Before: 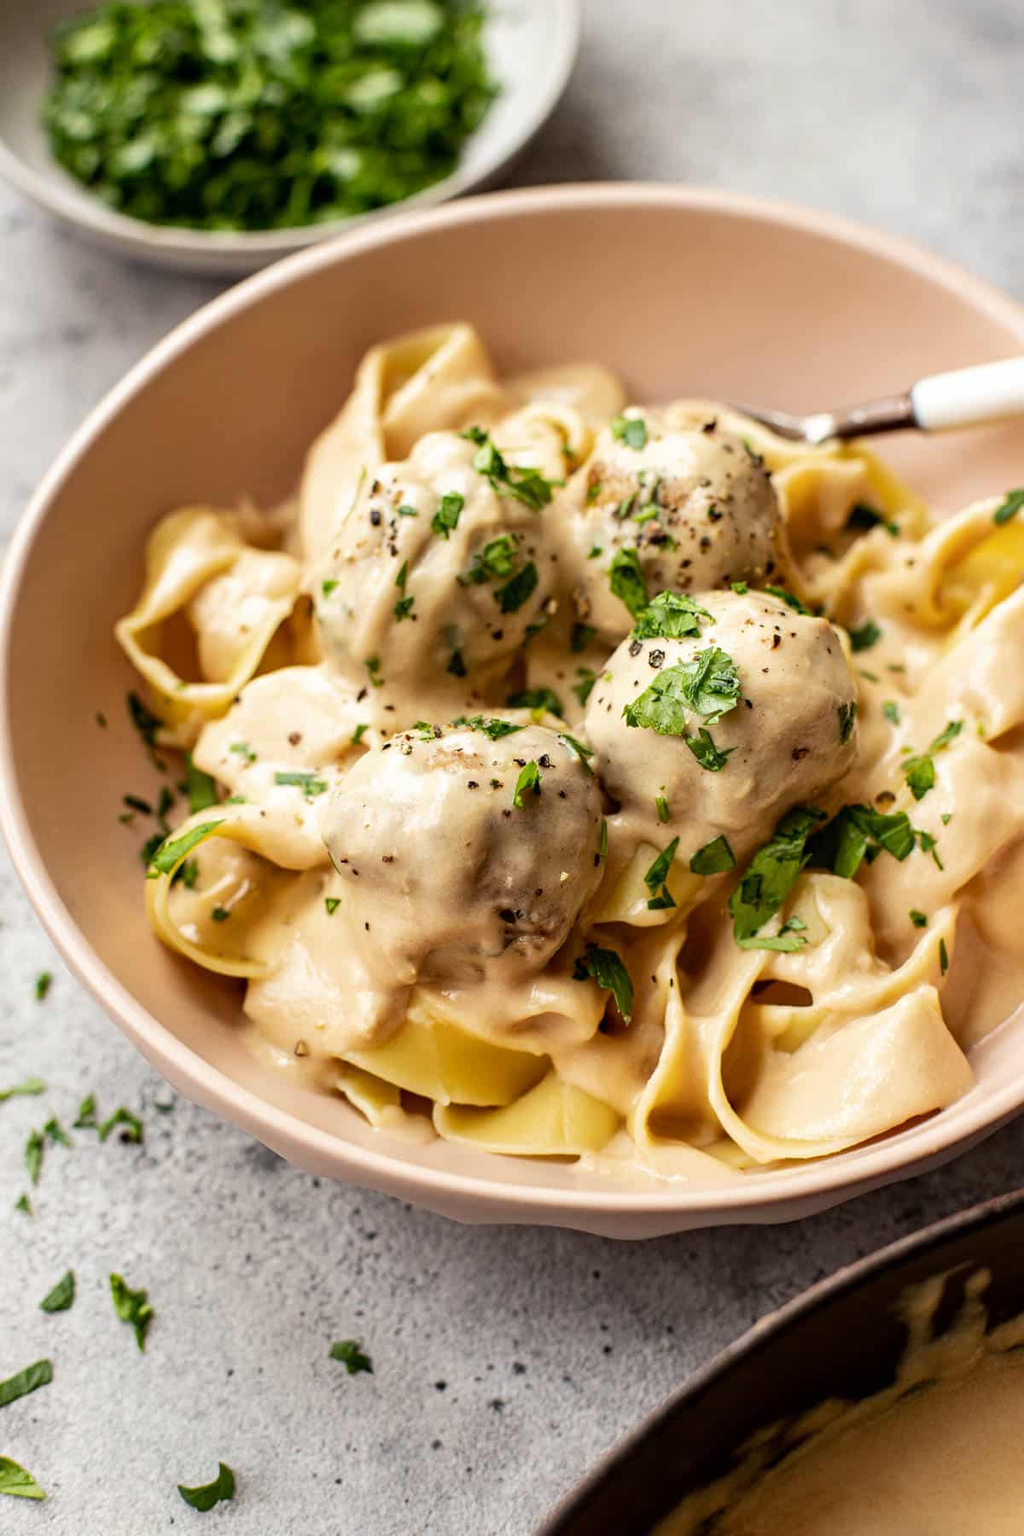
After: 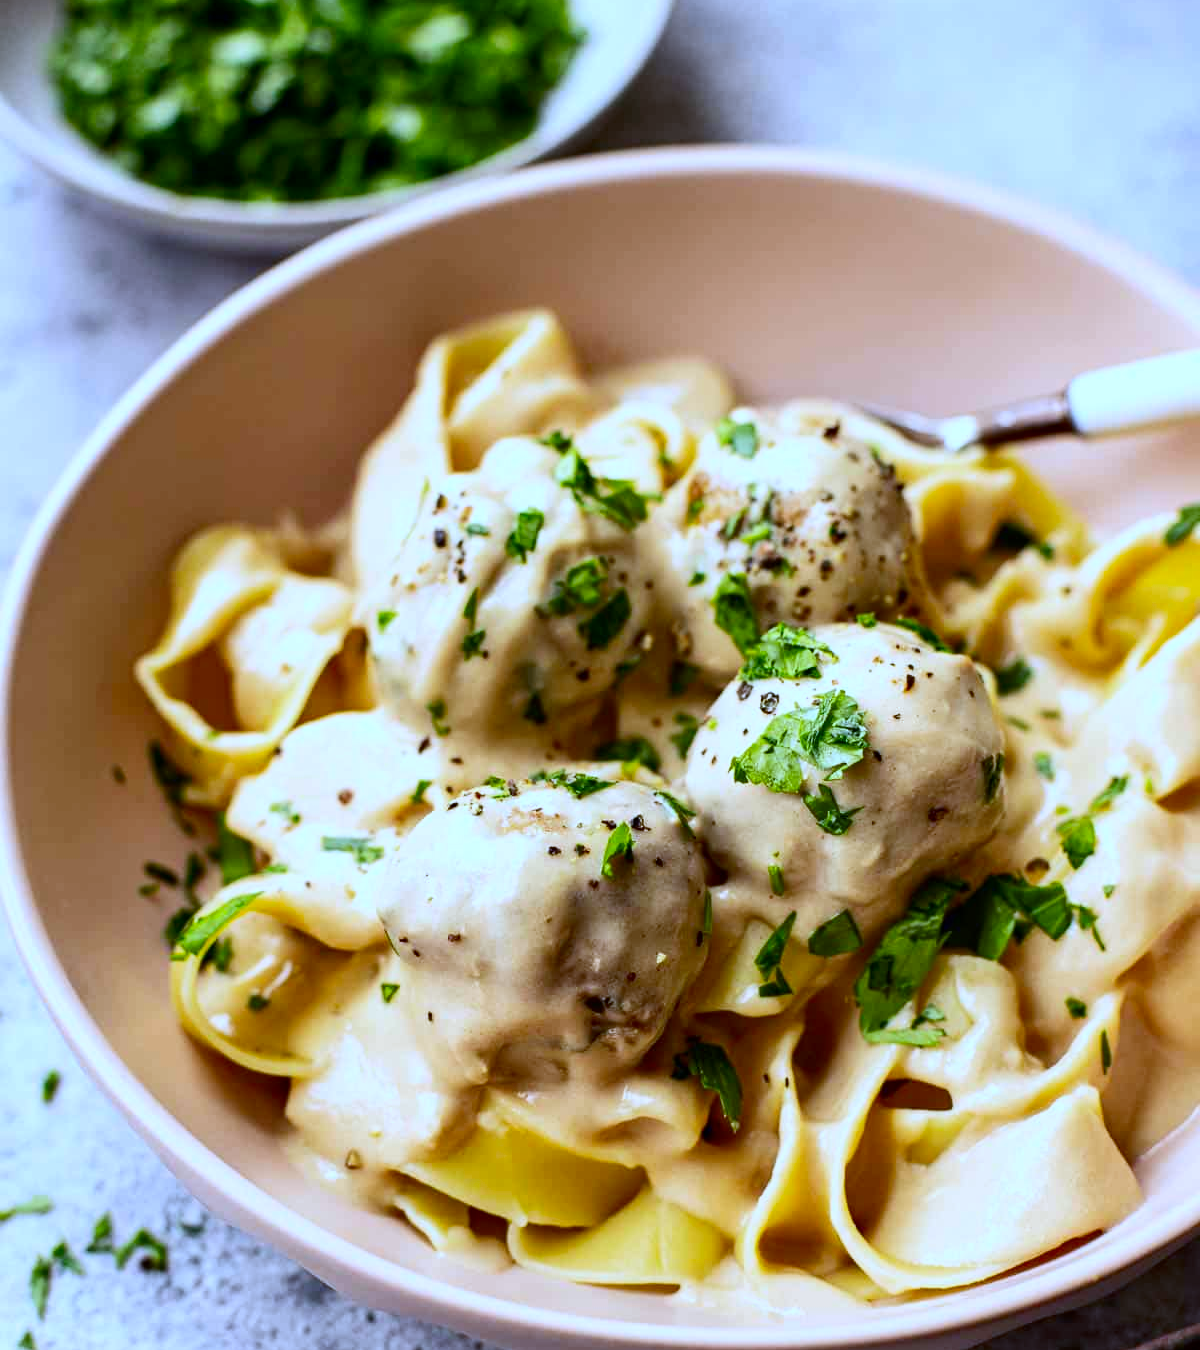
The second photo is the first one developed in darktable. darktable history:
contrast brightness saturation: contrast 0.16, saturation 0.32
crop: top 3.857%, bottom 21.132%
white balance: red 0.871, blue 1.249
